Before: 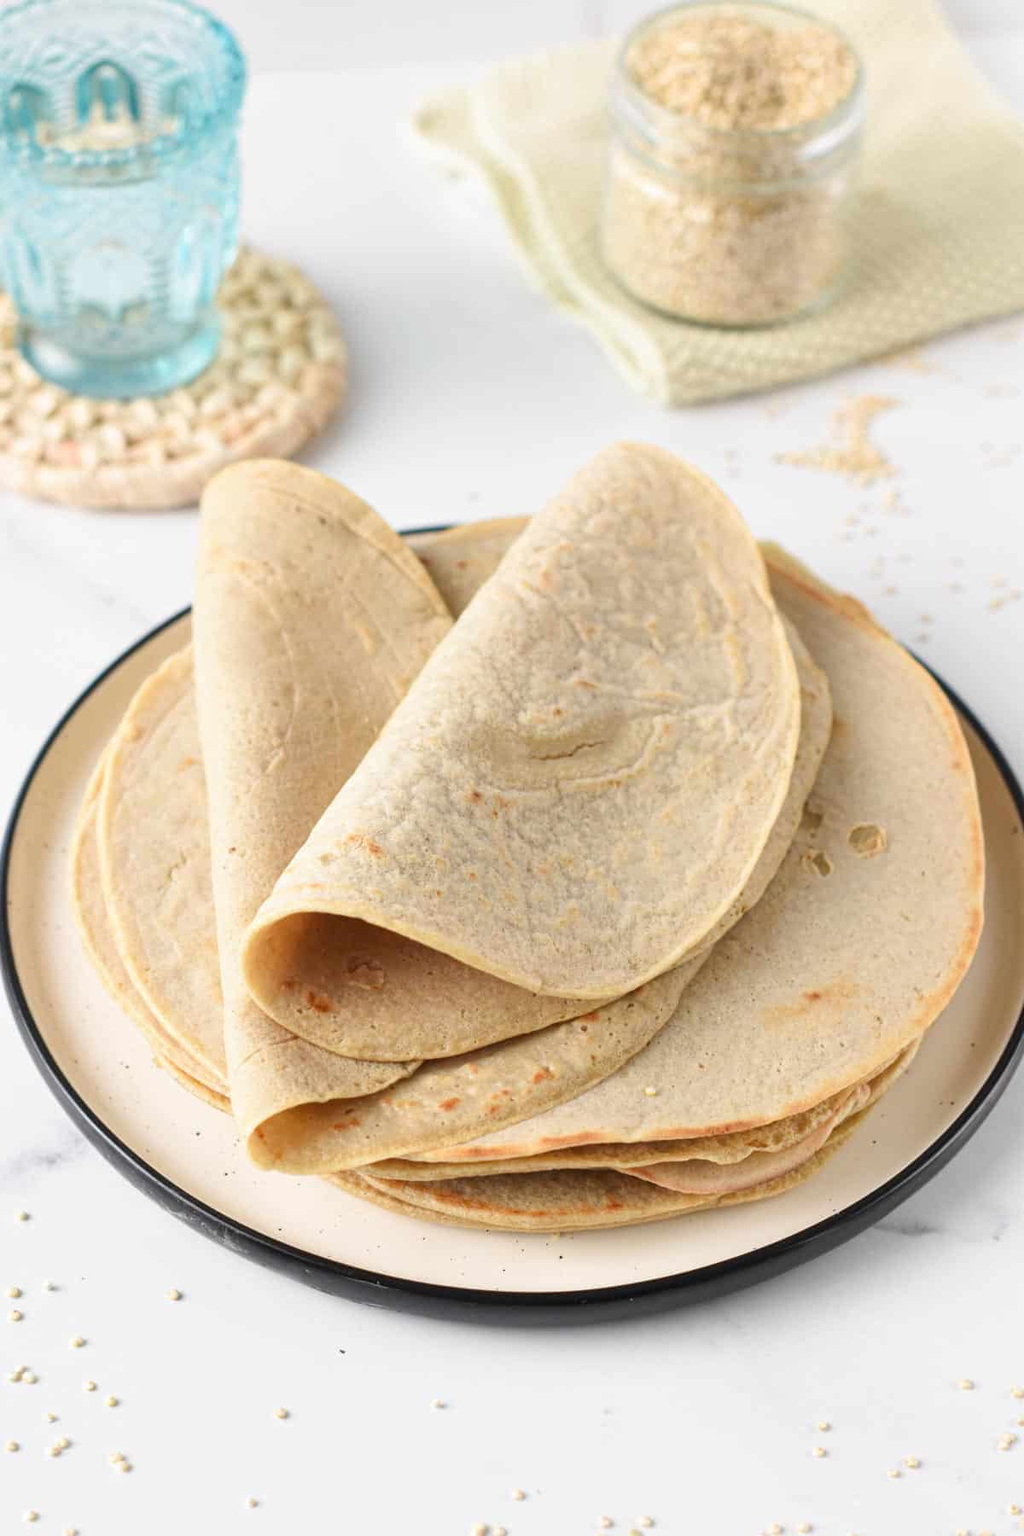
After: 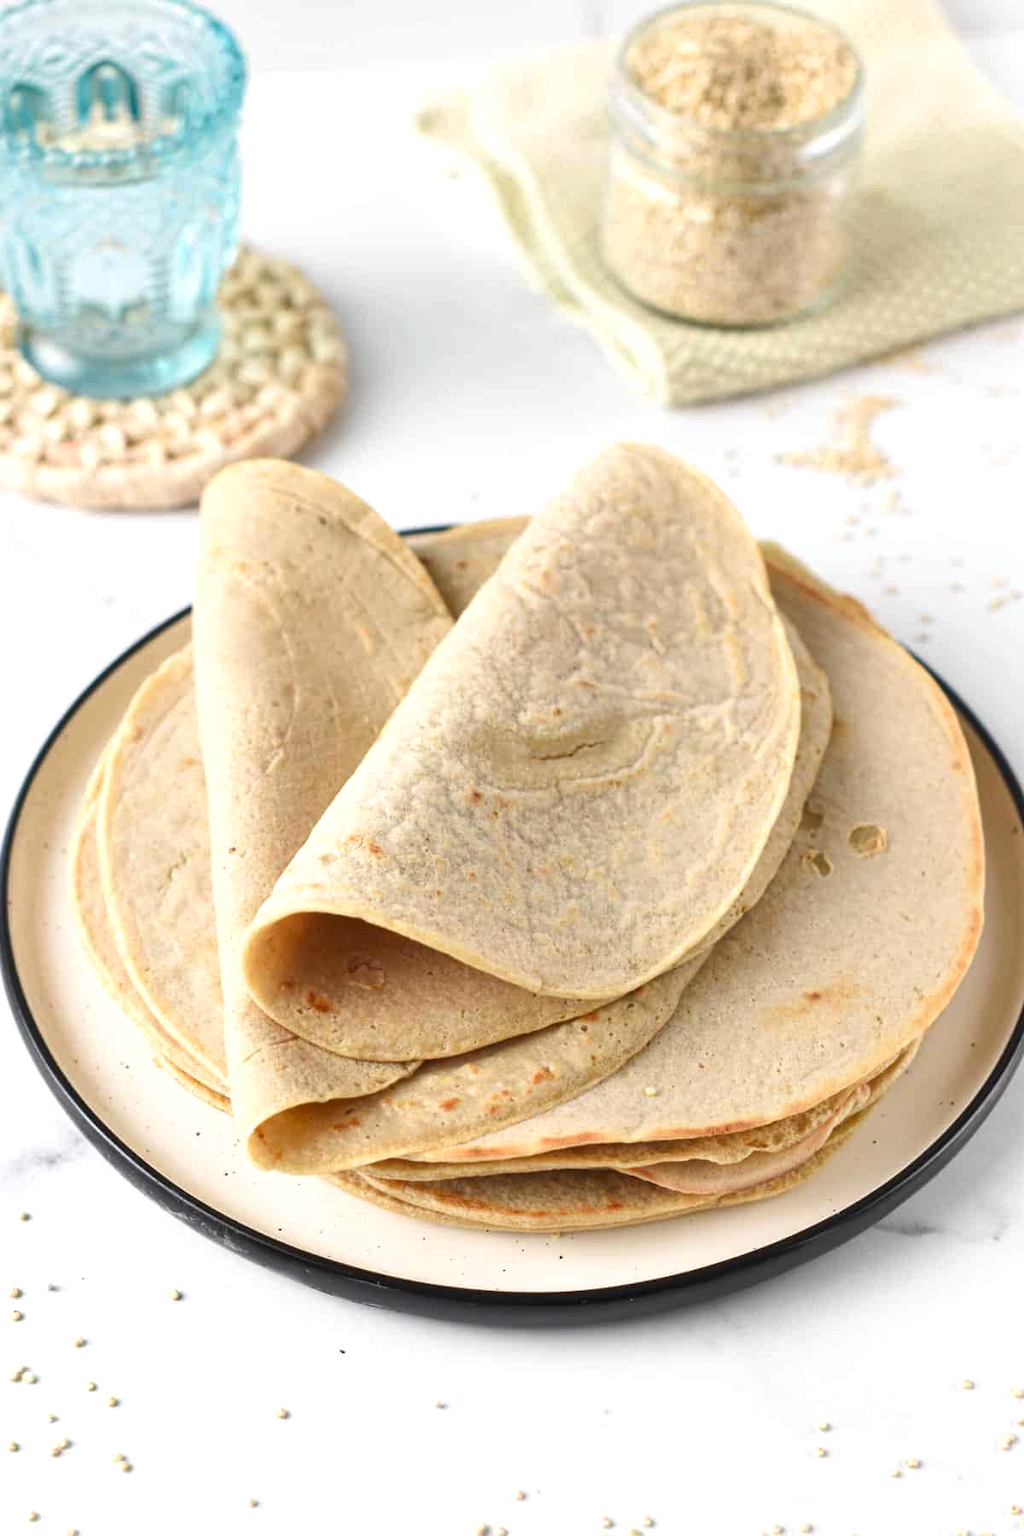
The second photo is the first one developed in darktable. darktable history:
color correction: highlights a* -0.182, highlights b* -0.124
exposure: exposure 0.217 EV, compensate highlight preservation false
shadows and highlights: shadows 32, highlights -32, soften with gaussian
